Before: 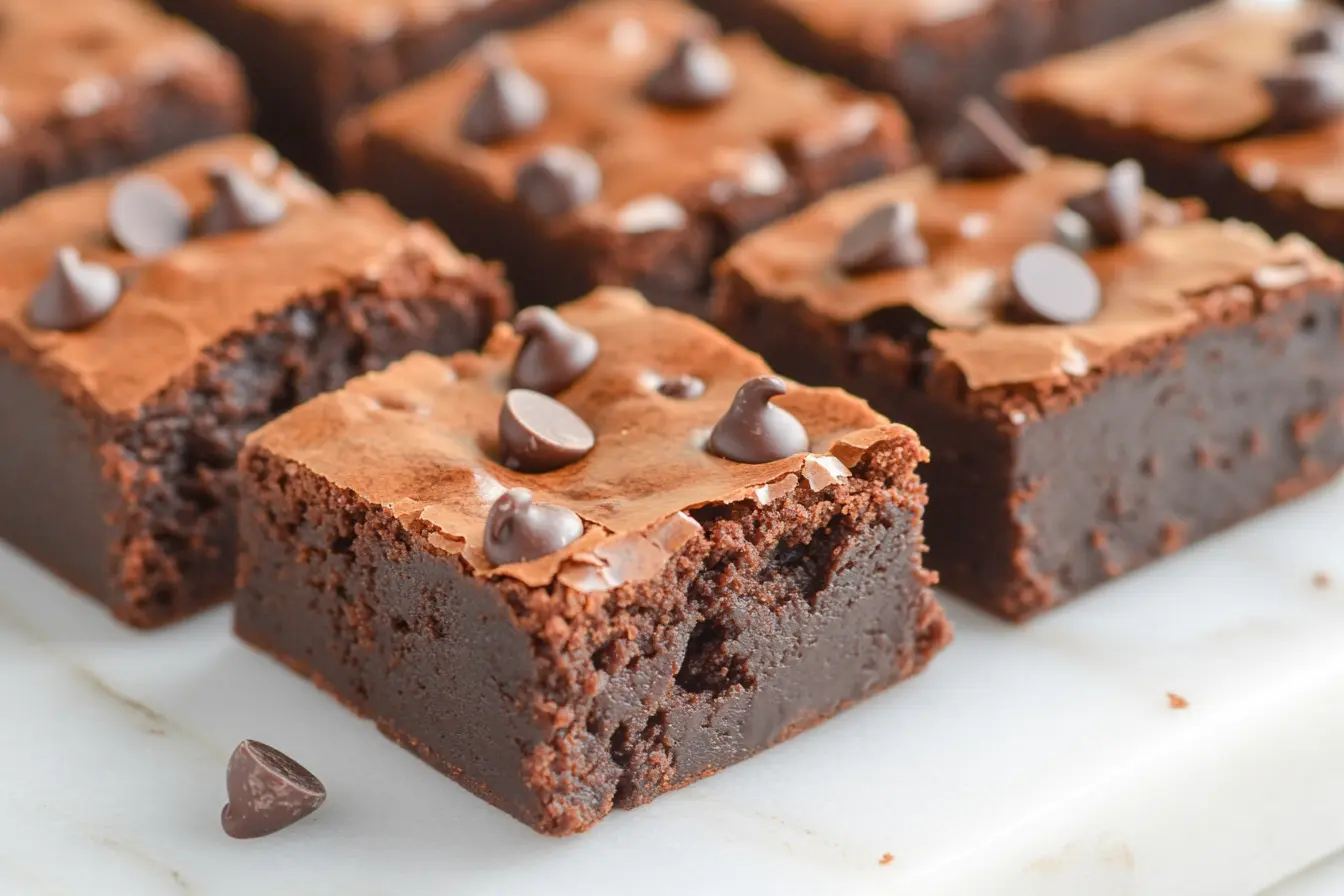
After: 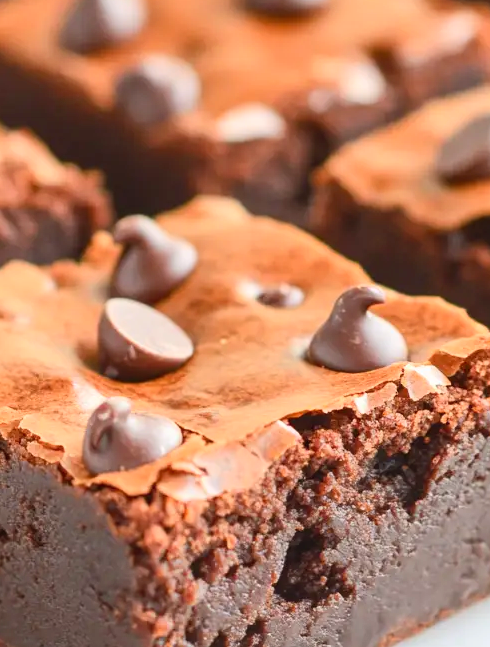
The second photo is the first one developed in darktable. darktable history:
contrast brightness saturation: contrast 0.197, brightness 0.158, saturation 0.216
crop and rotate: left 29.871%, top 10.245%, right 33.621%, bottom 17.541%
